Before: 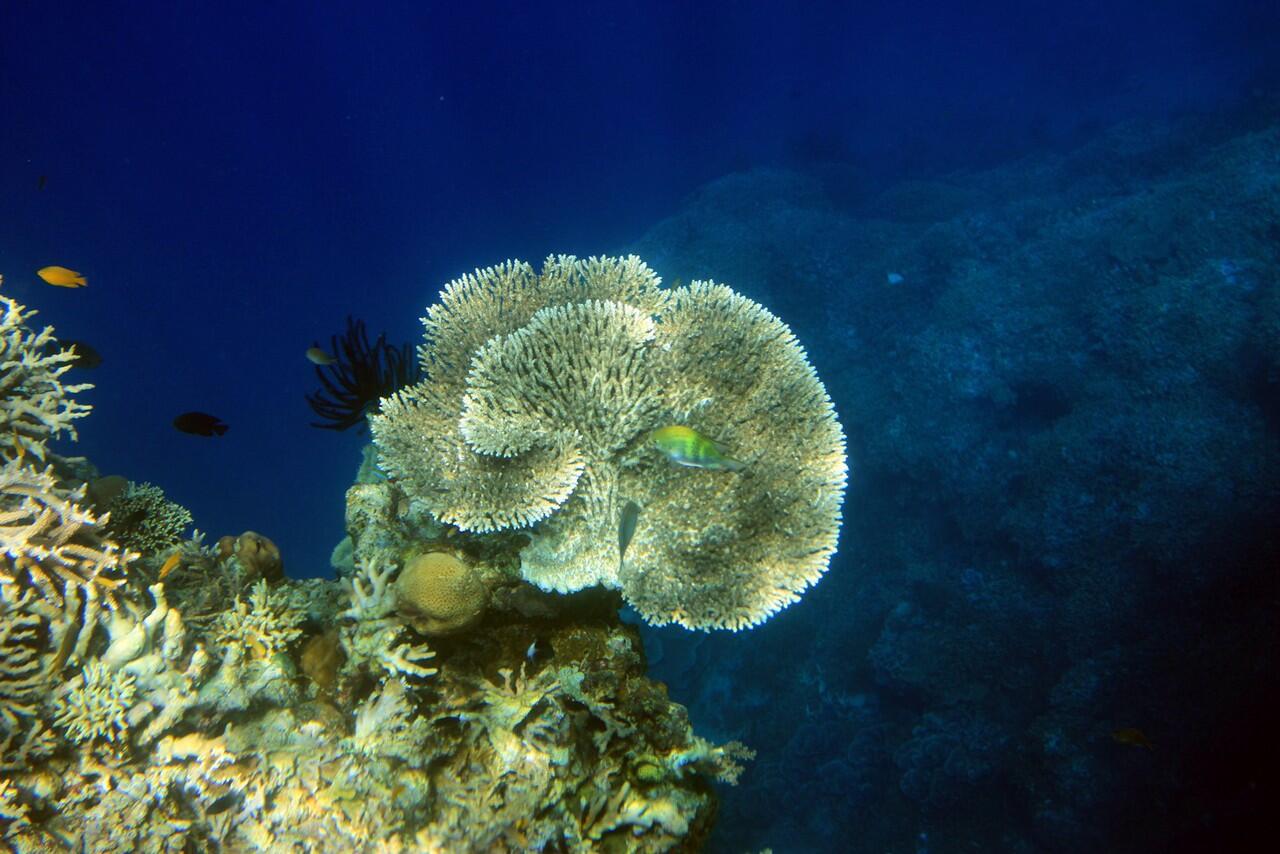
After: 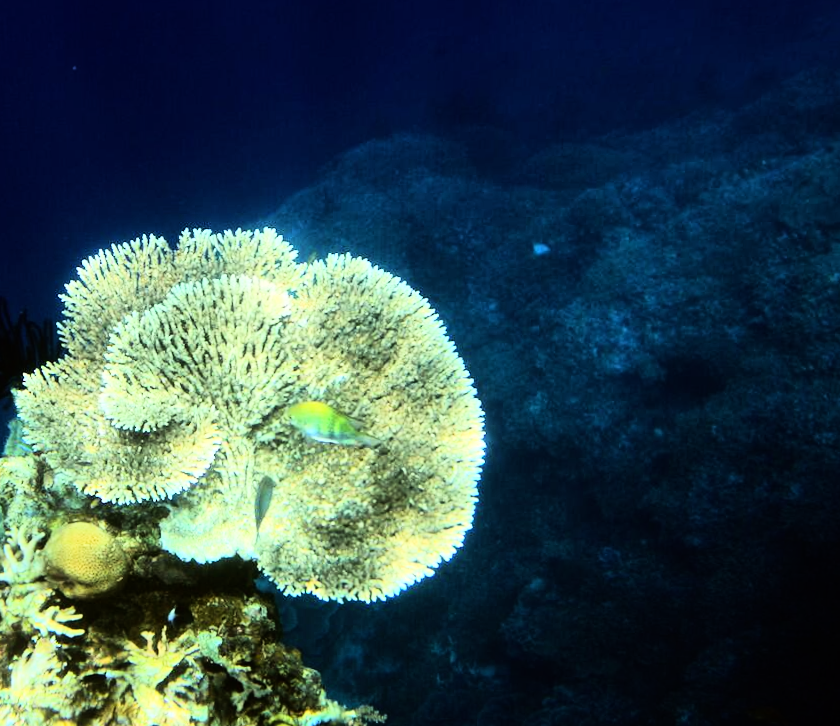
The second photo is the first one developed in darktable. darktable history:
rotate and perspective: rotation 0.062°, lens shift (vertical) 0.115, lens shift (horizontal) -0.133, crop left 0.047, crop right 0.94, crop top 0.061, crop bottom 0.94
crop and rotate: left 24.034%, top 2.838%, right 6.406%, bottom 6.299%
rgb curve: curves: ch0 [(0, 0) (0.21, 0.15) (0.24, 0.21) (0.5, 0.75) (0.75, 0.96) (0.89, 0.99) (1, 1)]; ch1 [(0, 0.02) (0.21, 0.13) (0.25, 0.2) (0.5, 0.67) (0.75, 0.9) (0.89, 0.97) (1, 1)]; ch2 [(0, 0.02) (0.21, 0.13) (0.25, 0.2) (0.5, 0.67) (0.75, 0.9) (0.89, 0.97) (1, 1)], compensate middle gray true
